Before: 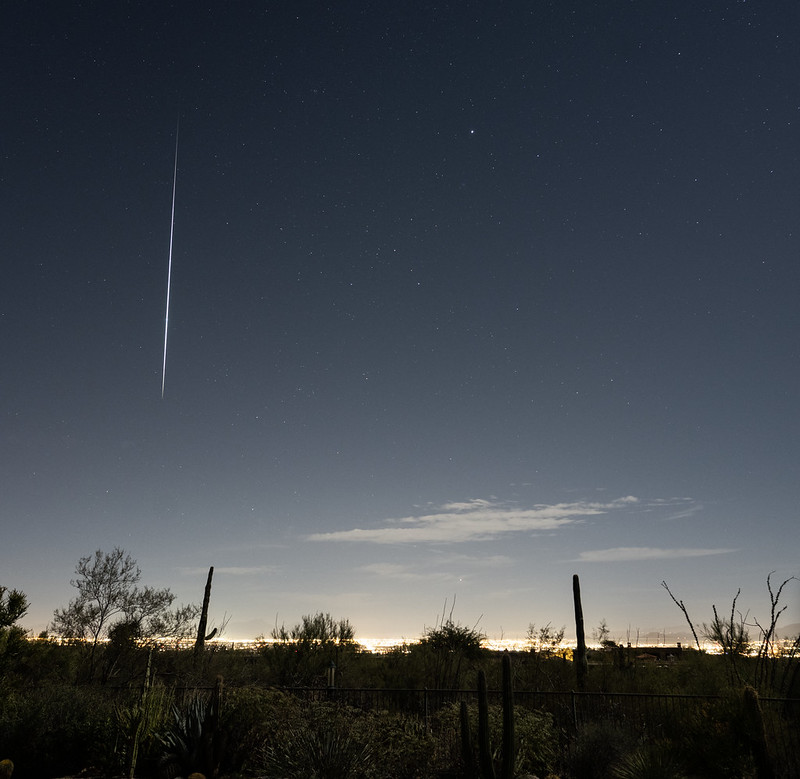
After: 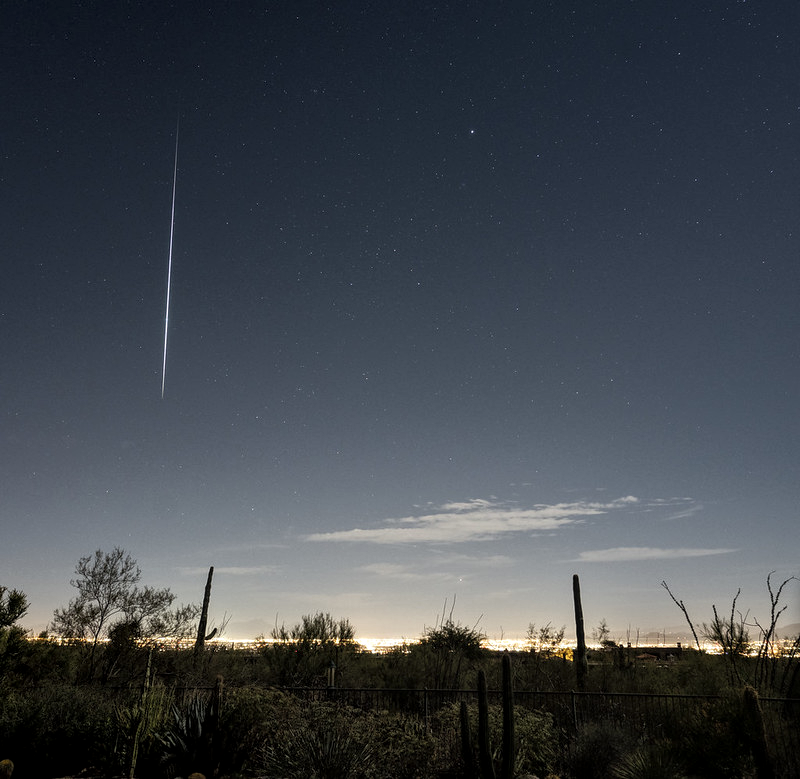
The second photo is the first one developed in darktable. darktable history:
local contrast: highlights 99%, shadows 84%, detail 160%, midtone range 0.2
